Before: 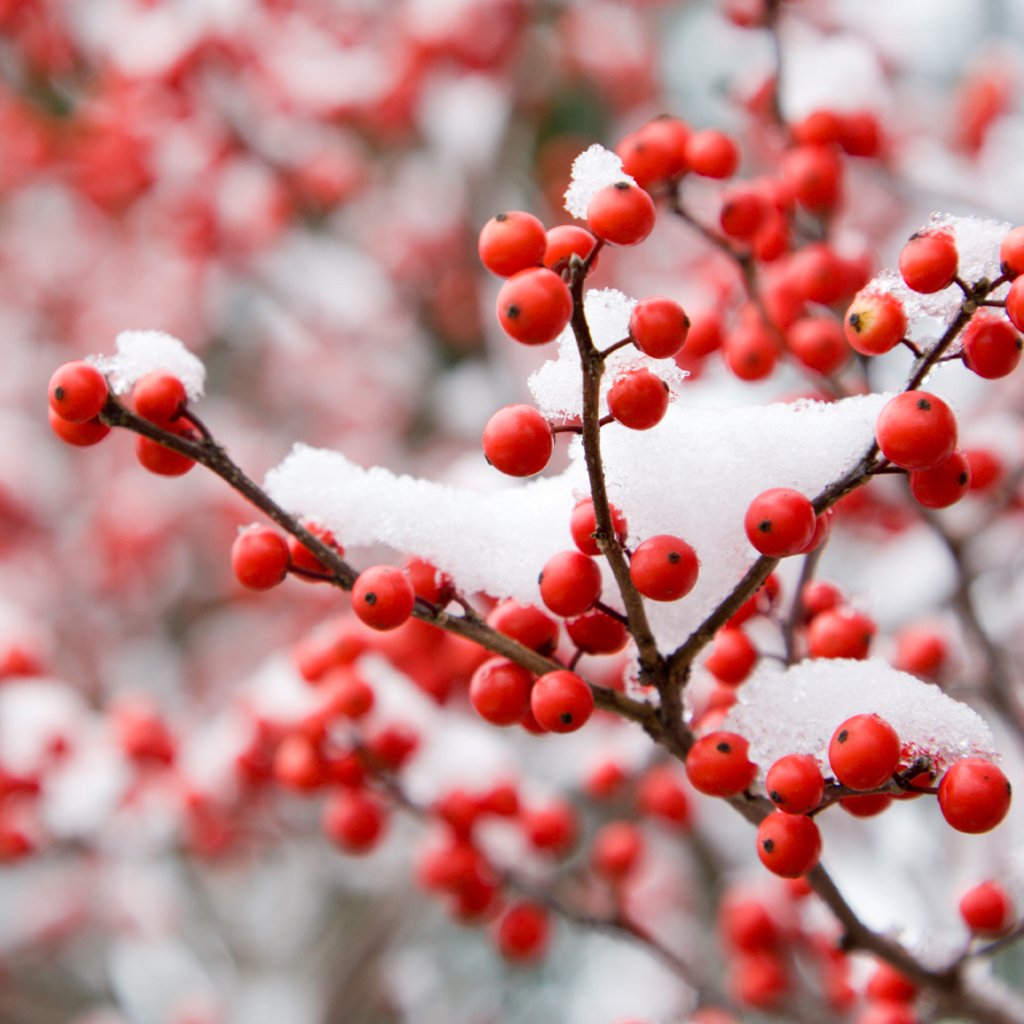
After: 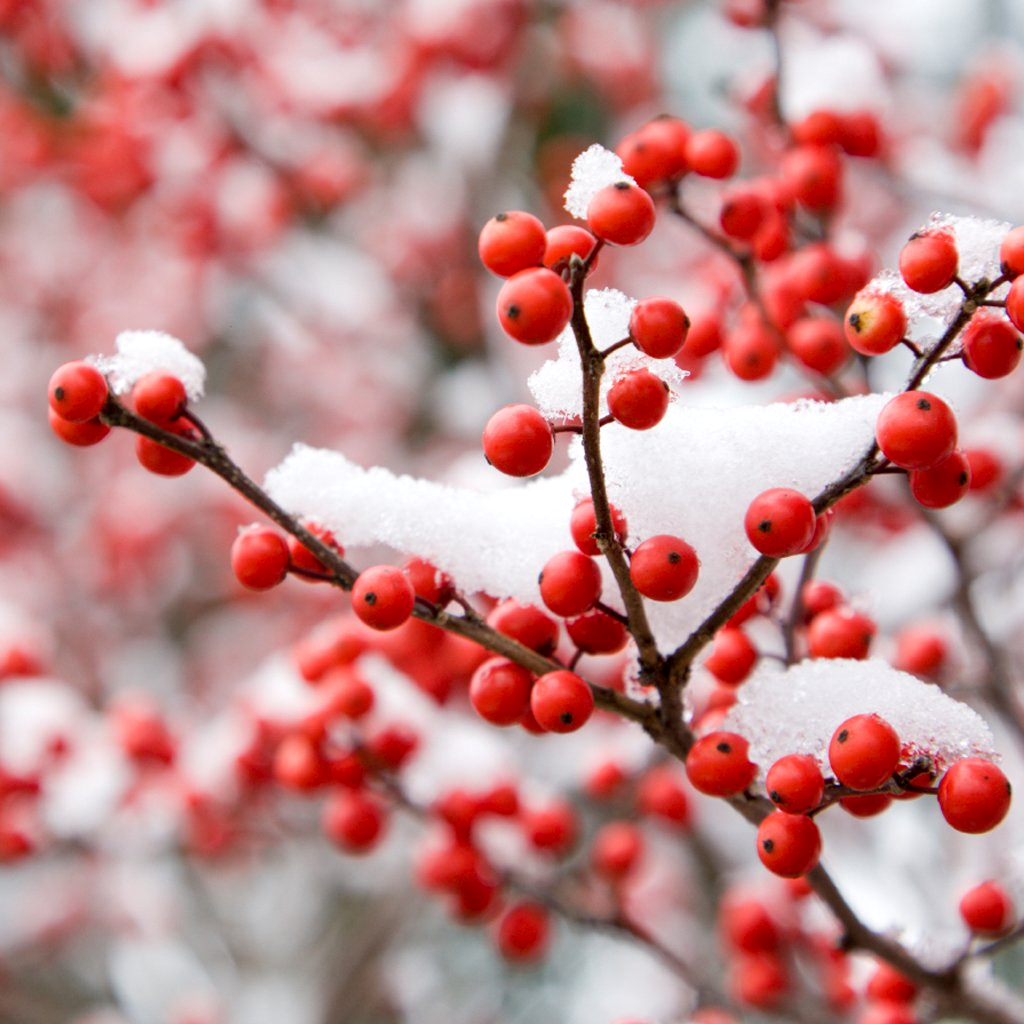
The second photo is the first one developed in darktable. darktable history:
local contrast: highlights 104%, shadows 100%, detail 119%, midtone range 0.2
